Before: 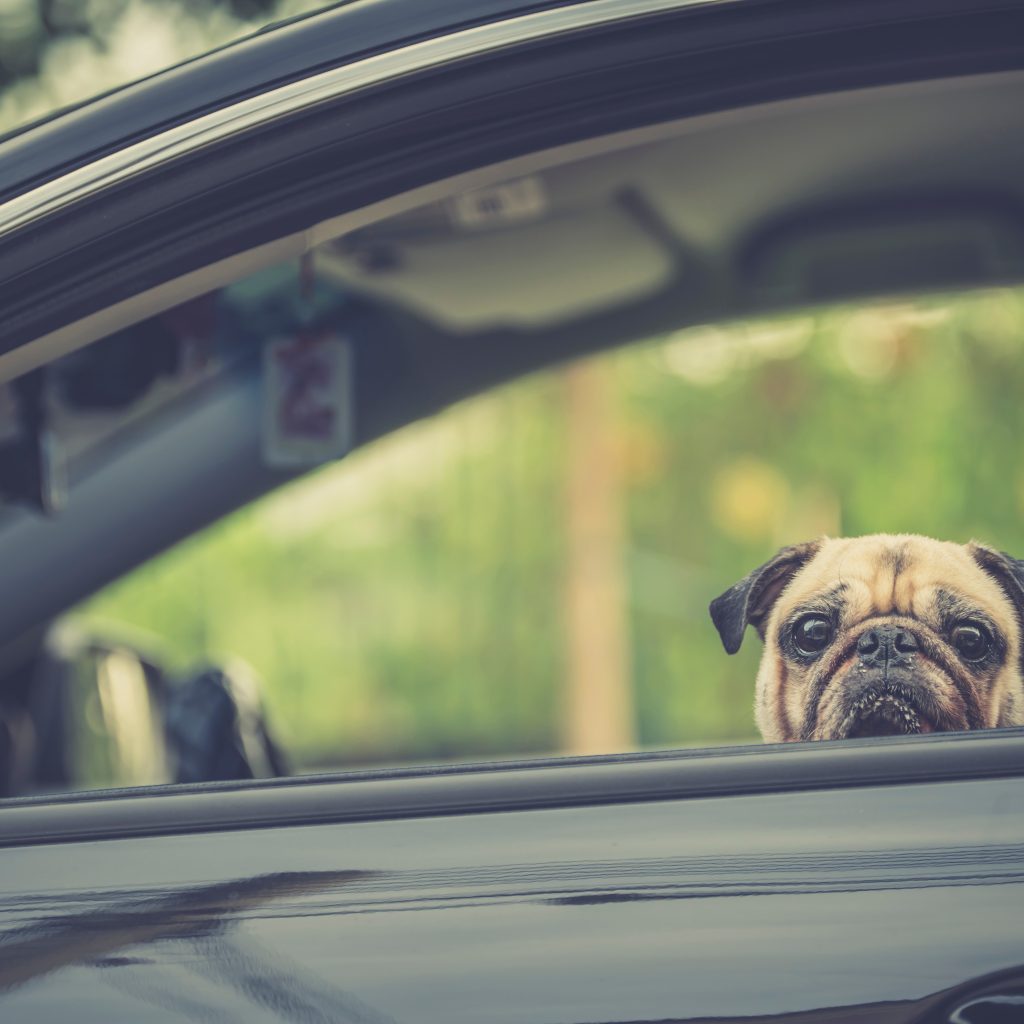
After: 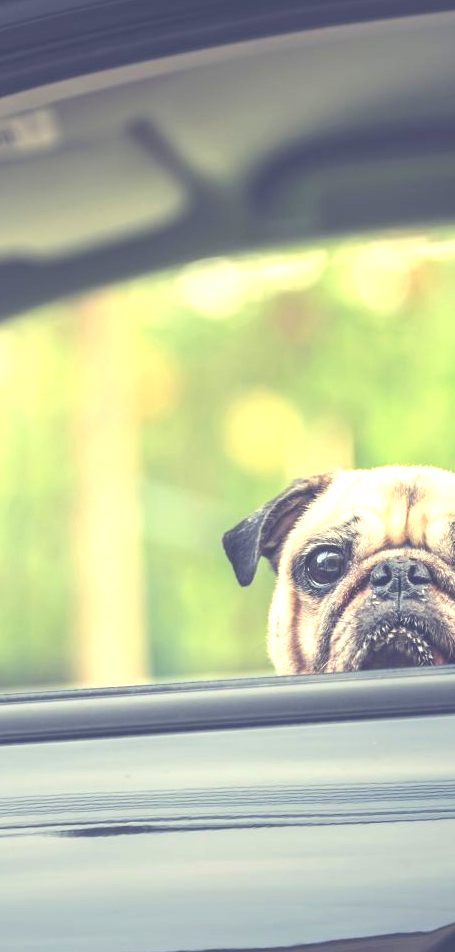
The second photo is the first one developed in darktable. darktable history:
crop: left 47.628%, top 6.643%, right 7.874%
exposure: black level correction 0, exposure 1.1 EV, compensate exposure bias true, compensate highlight preservation false
